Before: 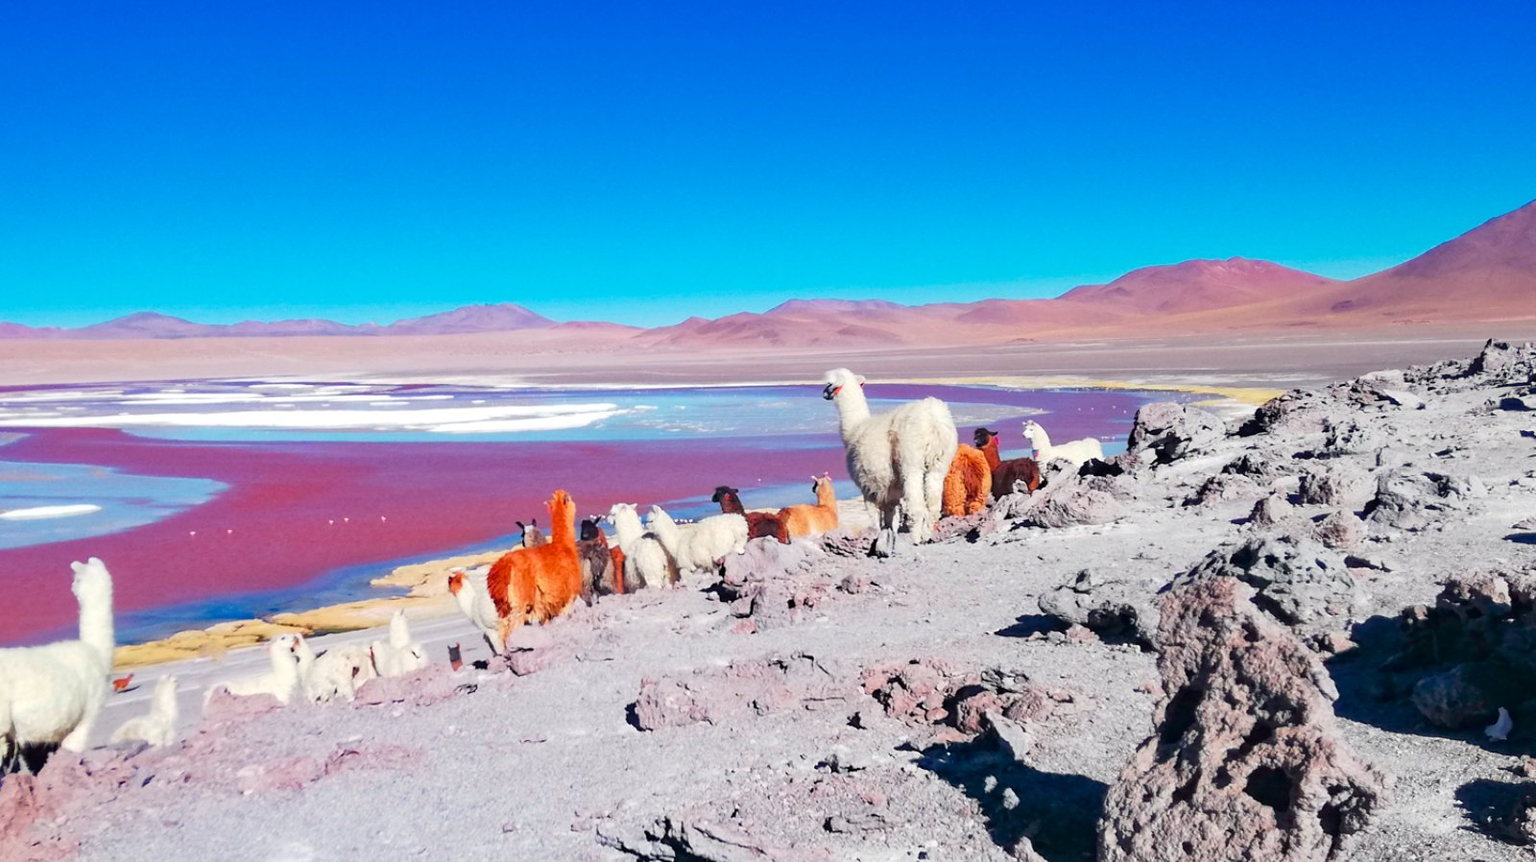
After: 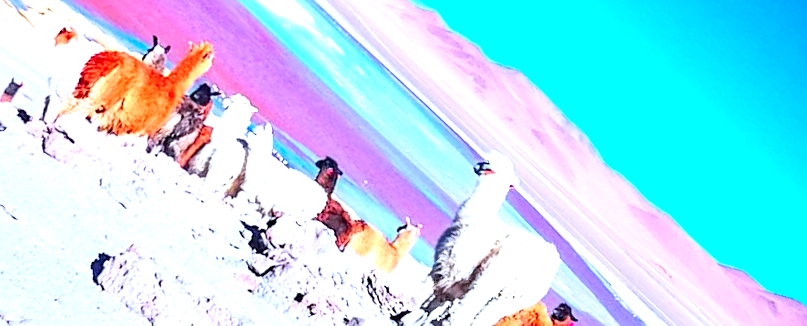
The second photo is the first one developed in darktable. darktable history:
crop and rotate: angle -44.52°, top 16.815%, right 0.925%, bottom 11.738%
sharpen: on, module defaults
exposure: black level correction 0, exposure 1.001 EV, compensate highlight preservation false
color calibration: x 0.38, y 0.39, temperature 4080.55 K
local contrast: highlights 60%, shadows 64%, detail 160%
contrast brightness saturation: contrast 0.205, brightness 0.166, saturation 0.217
